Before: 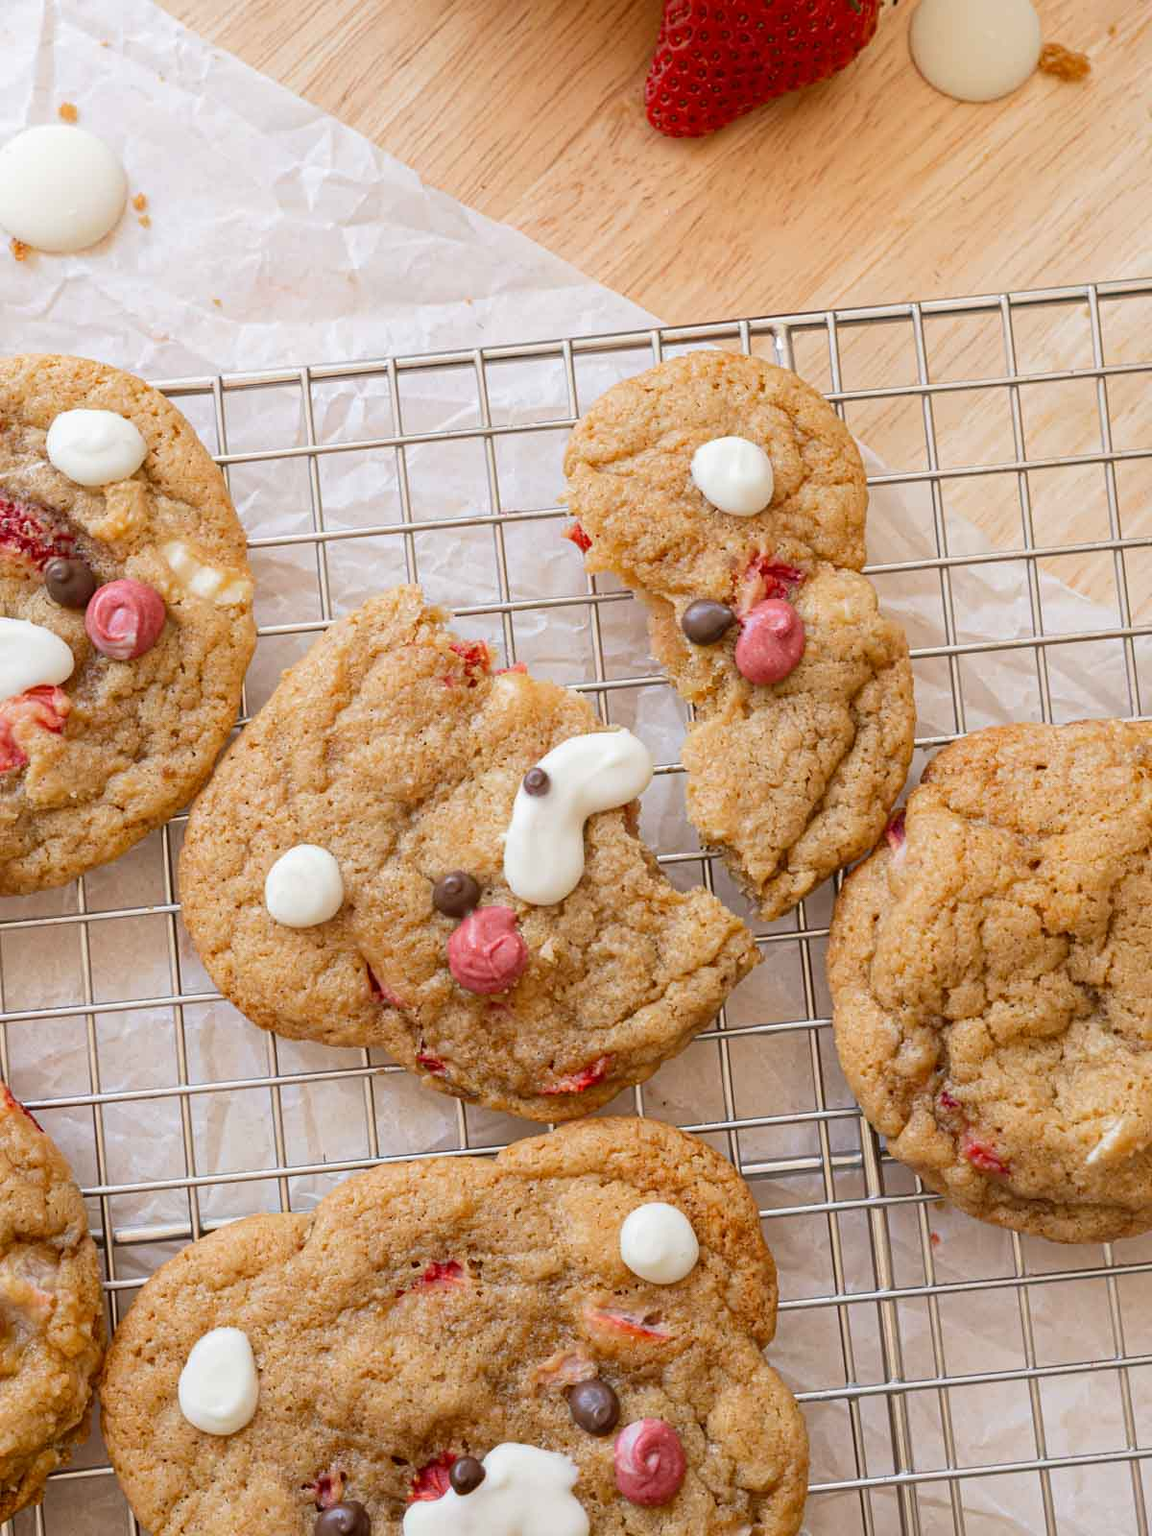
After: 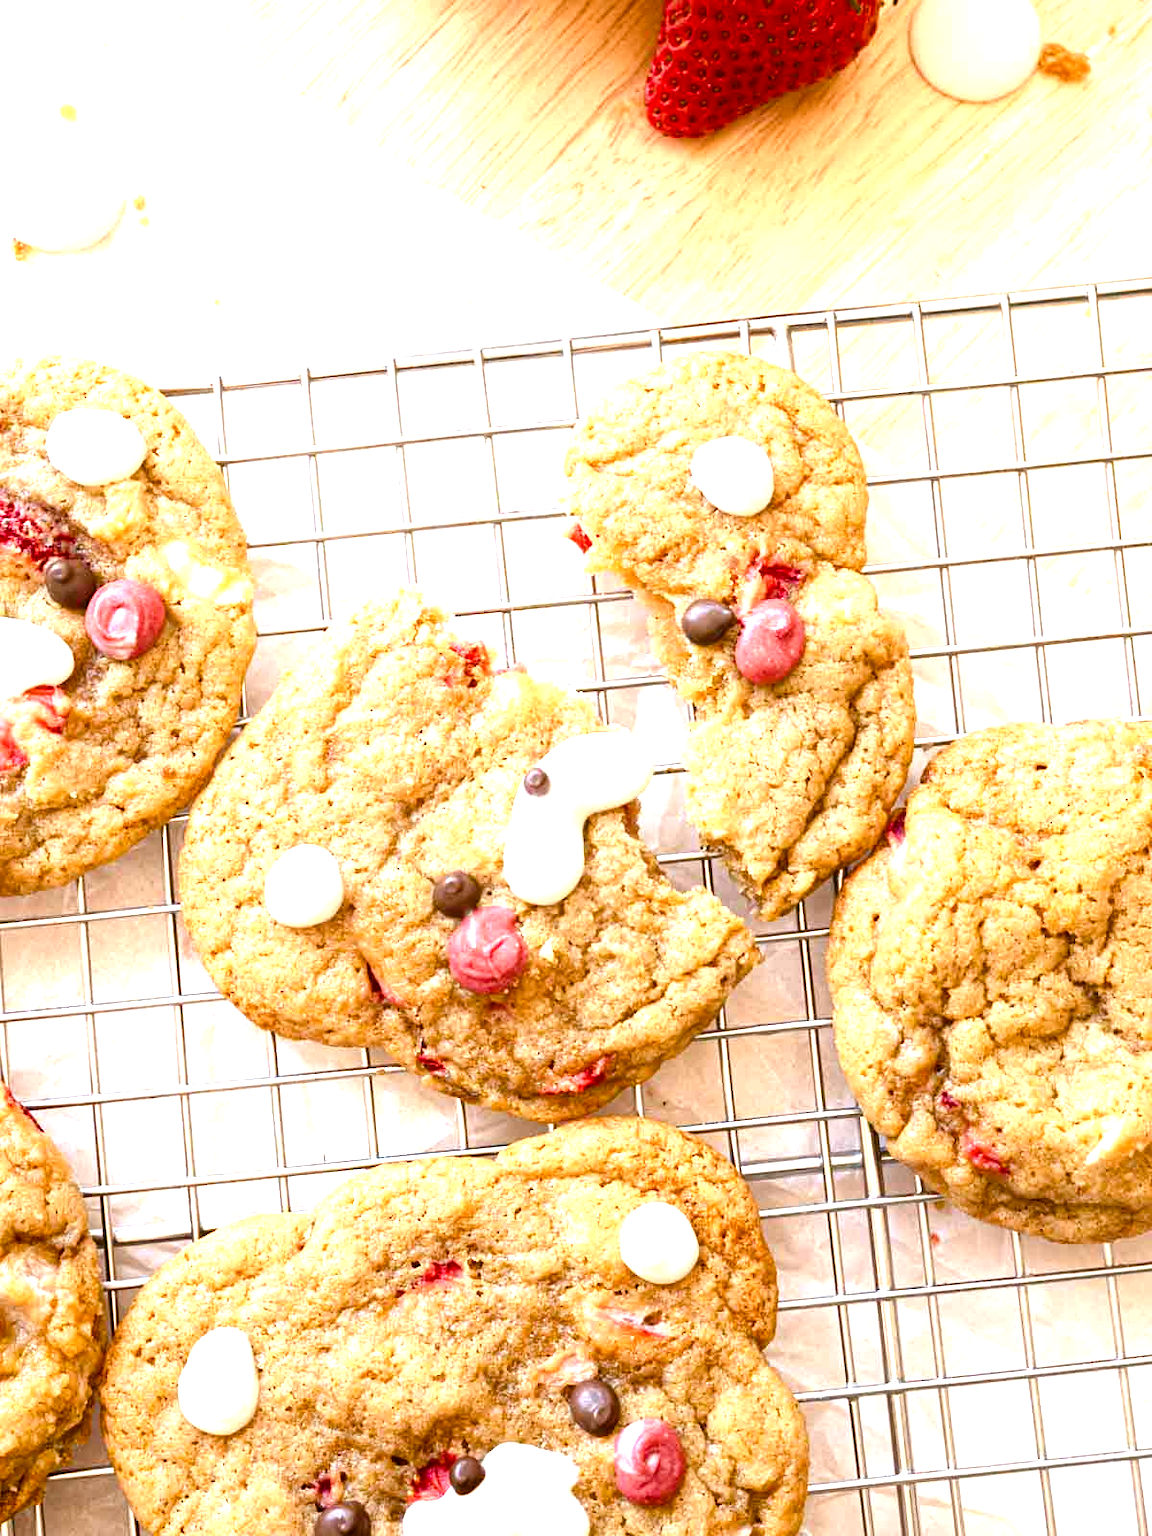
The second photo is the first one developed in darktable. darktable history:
color balance rgb: shadows lift › luminance -20%, power › hue 72.24°, highlights gain › luminance 15%, global offset › hue 171.6°, perceptual saturation grading › global saturation 14.09%, perceptual saturation grading › highlights -25%, perceptual saturation grading › shadows 25%, global vibrance 25%, contrast 10%
exposure: black level correction 0, exposure 1 EV, compensate exposure bias true, compensate highlight preservation false
